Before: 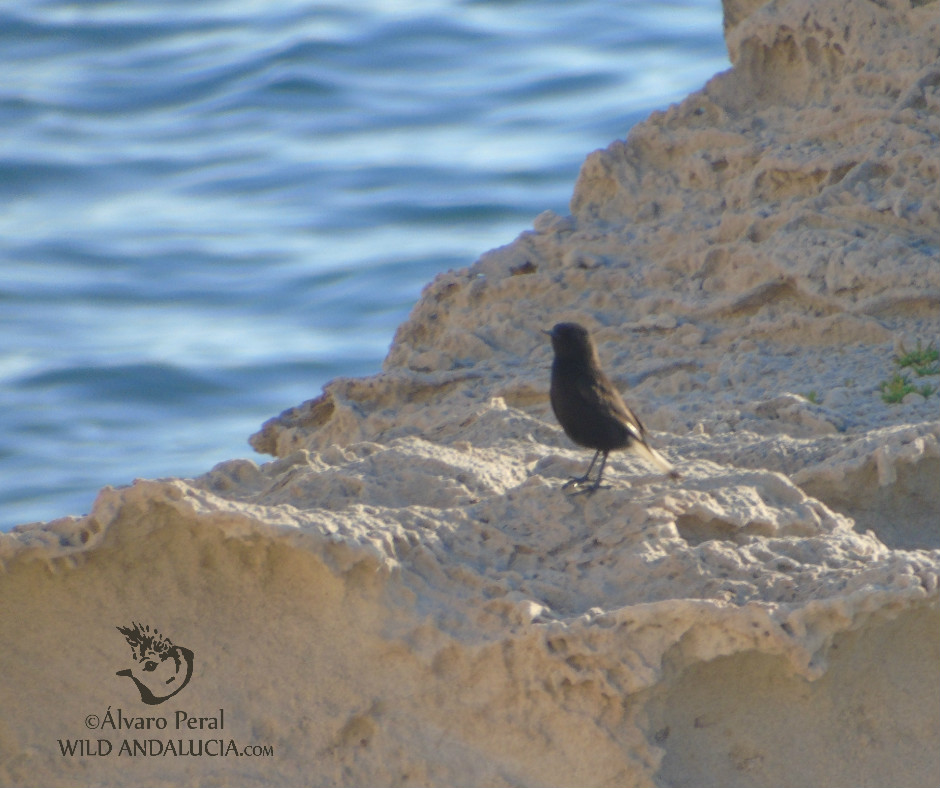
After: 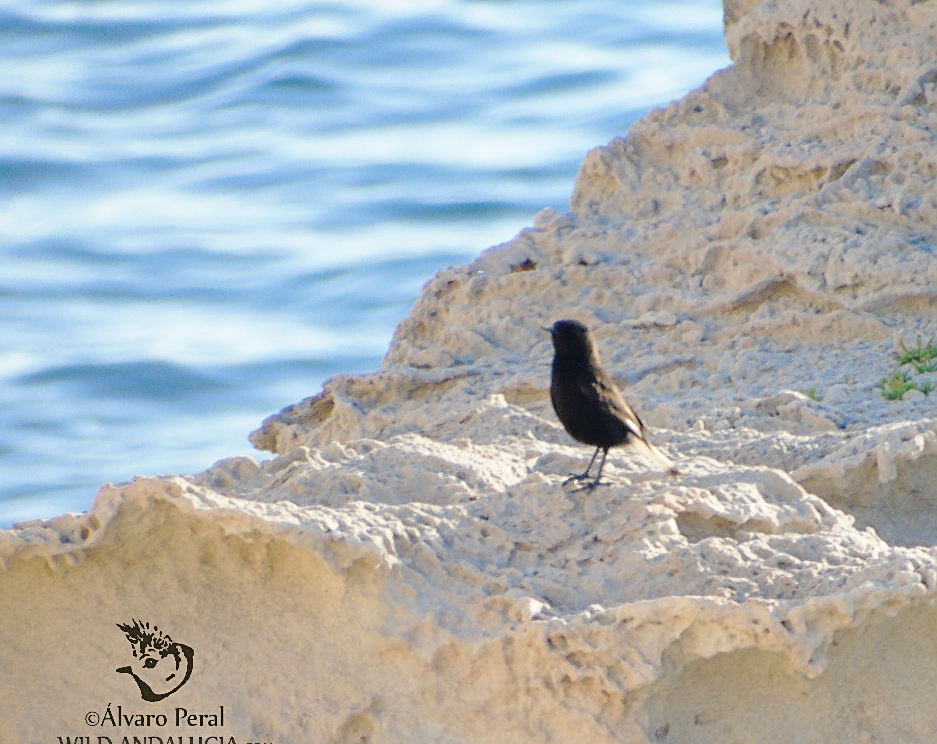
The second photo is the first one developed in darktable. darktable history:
crop: top 0.448%, right 0.264%, bottom 5.045%
base curve: curves: ch0 [(0, 0) (0.028, 0.03) (0.121, 0.232) (0.46, 0.748) (0.859, 0.968) (1, 1)], preserve colors none
fill light: exposure -2 EV, width 8.6
sharpen: on, module defaults
